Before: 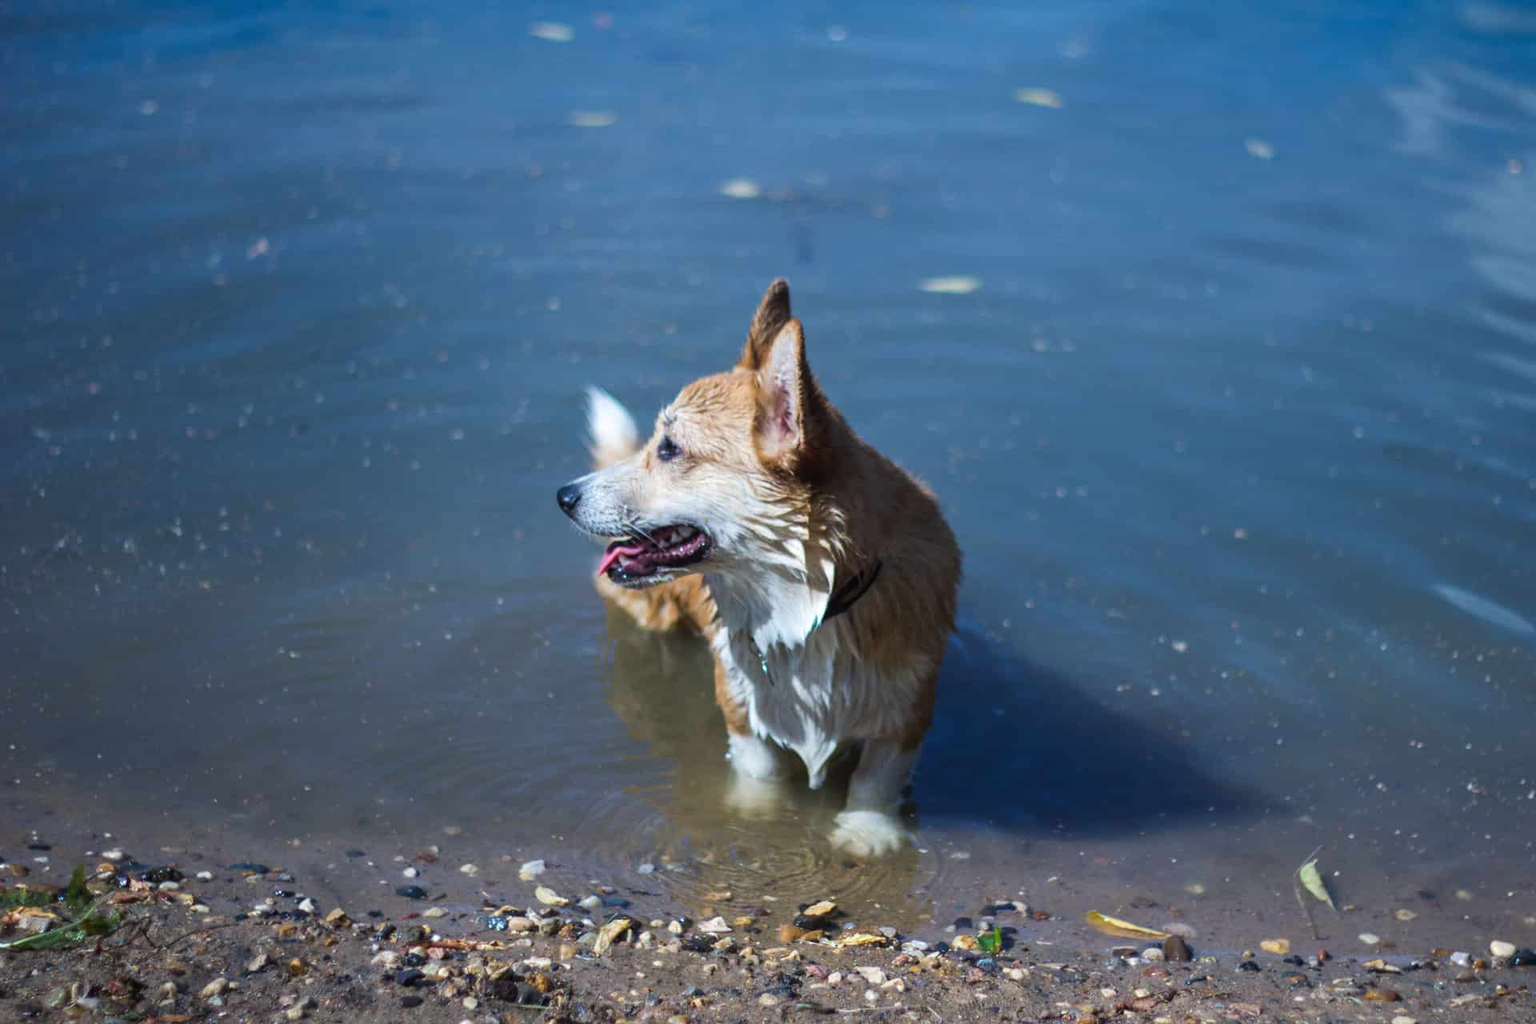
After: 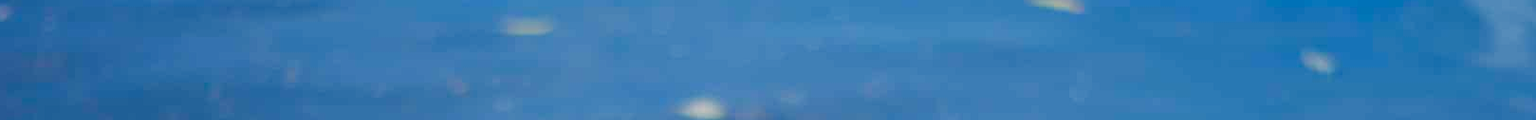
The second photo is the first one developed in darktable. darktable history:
color balance rgb: shadows lift › chroma 3%, shadows lift › hue 280.8°, power › hue 330°, highlights gain › chroma 3%, highlights gain › hue 75.6°, global offset › luminance 2%, perceptual saturation grading › global saturation 20%, perceptual saturation grading › highlights -25%, perceptual saturation grading › shadows 50%, global vibrance 20.33%
crop and rotate: left 9.644%, top 9.491%, right 6.021%, bottom 80.509%
